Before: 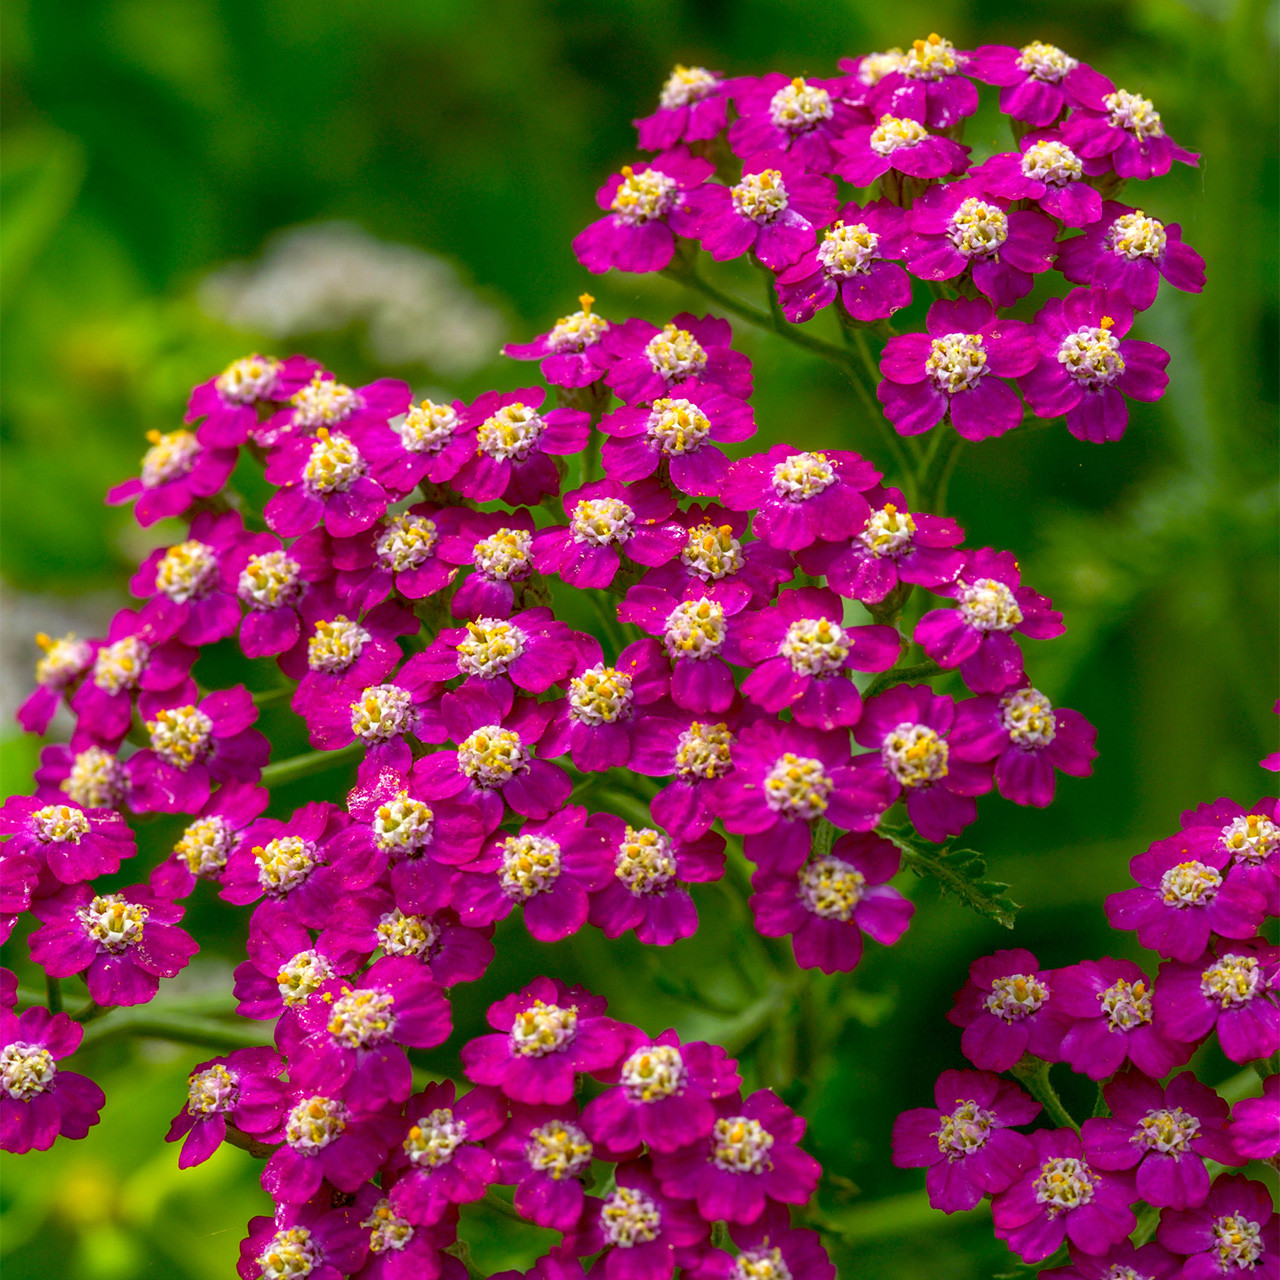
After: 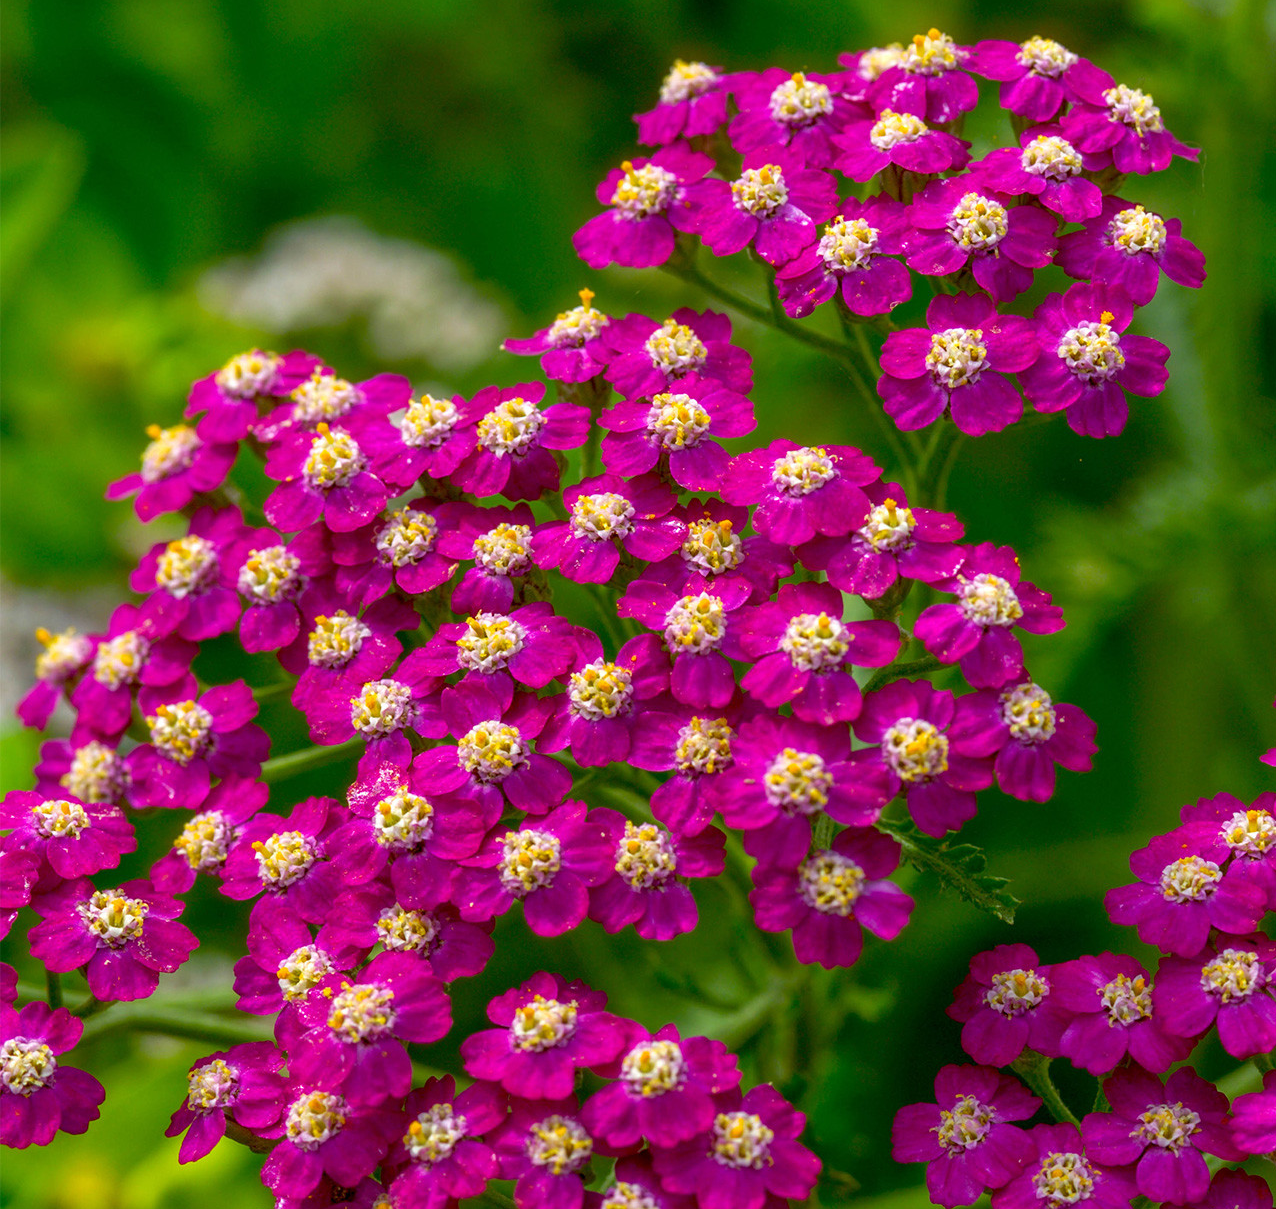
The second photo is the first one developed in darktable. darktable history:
crop: top 0.436%, right 0.259%, bottom 5.058%
